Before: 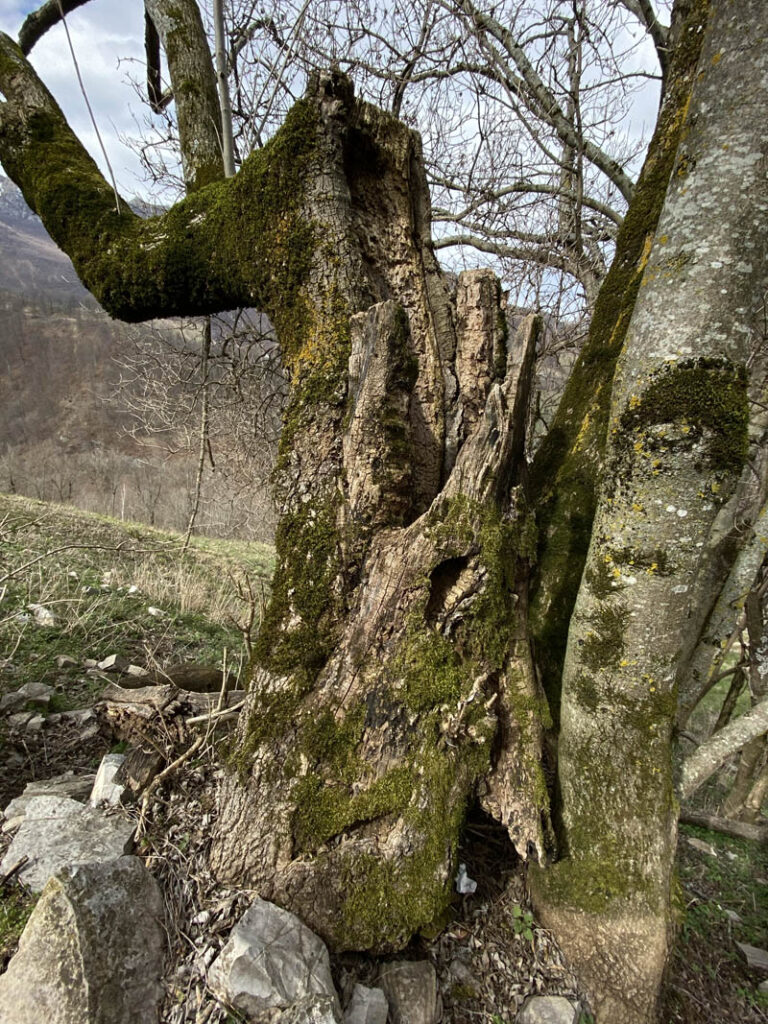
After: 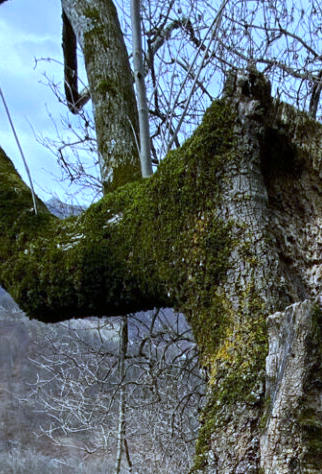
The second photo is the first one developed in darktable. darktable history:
white balance: red 0.871, blue 1.249
crop and rotate: left 10.817%, top 0.062%, right 47.194%, bottom 53.626%
